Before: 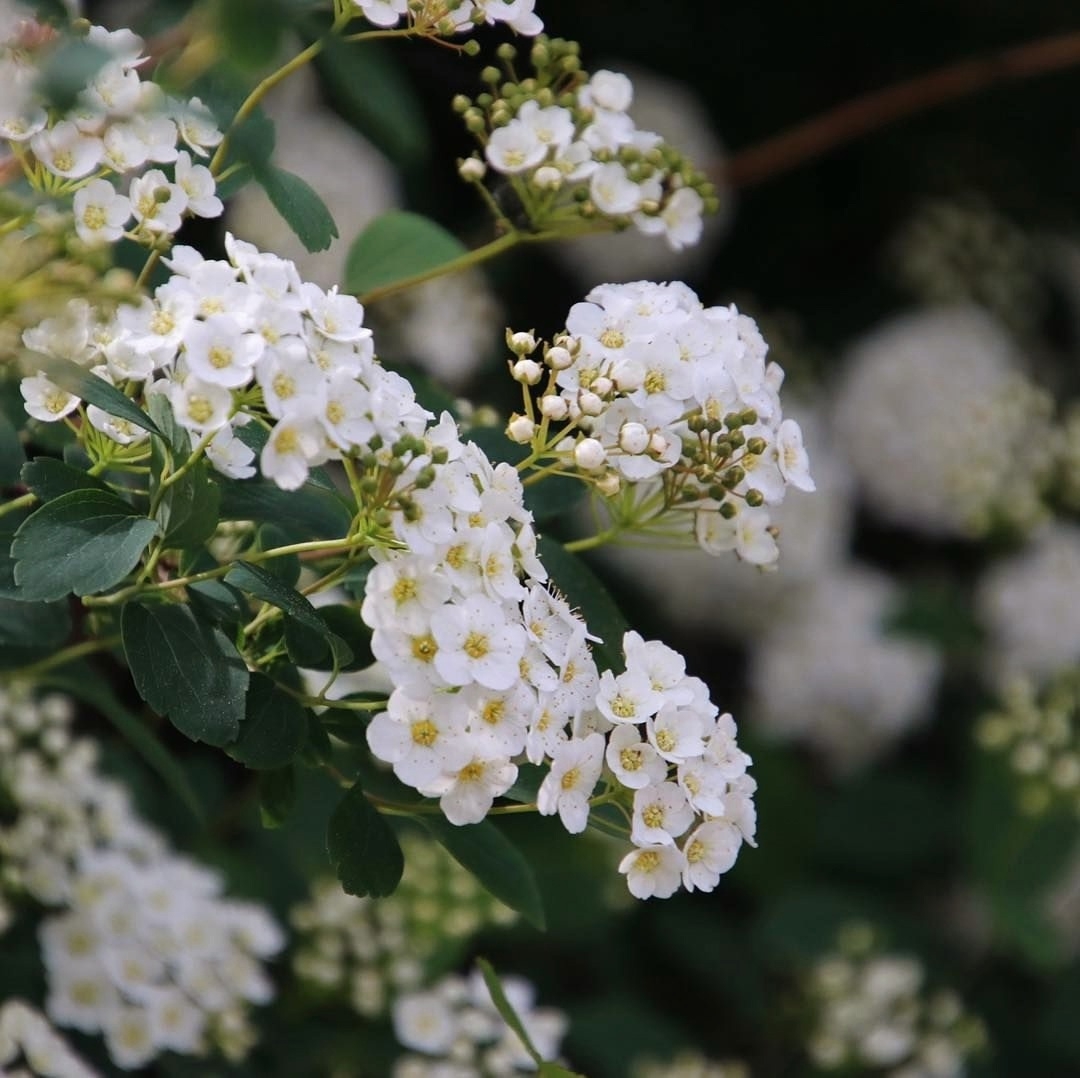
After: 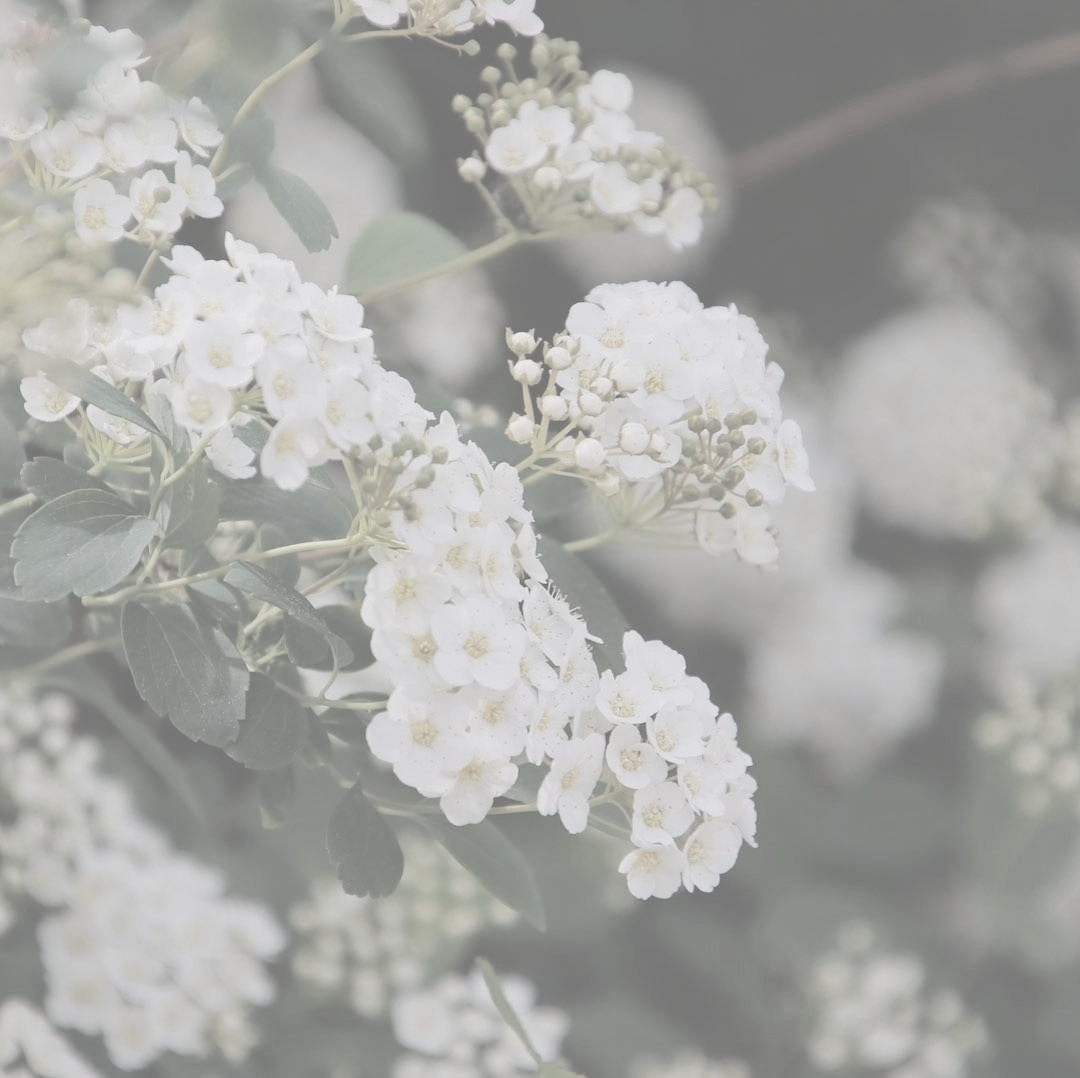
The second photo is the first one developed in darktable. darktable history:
contrast brightness saturation: contrast -0.32, brightness 0.75, saturation -0.78
white balance: red 1, blue 1
